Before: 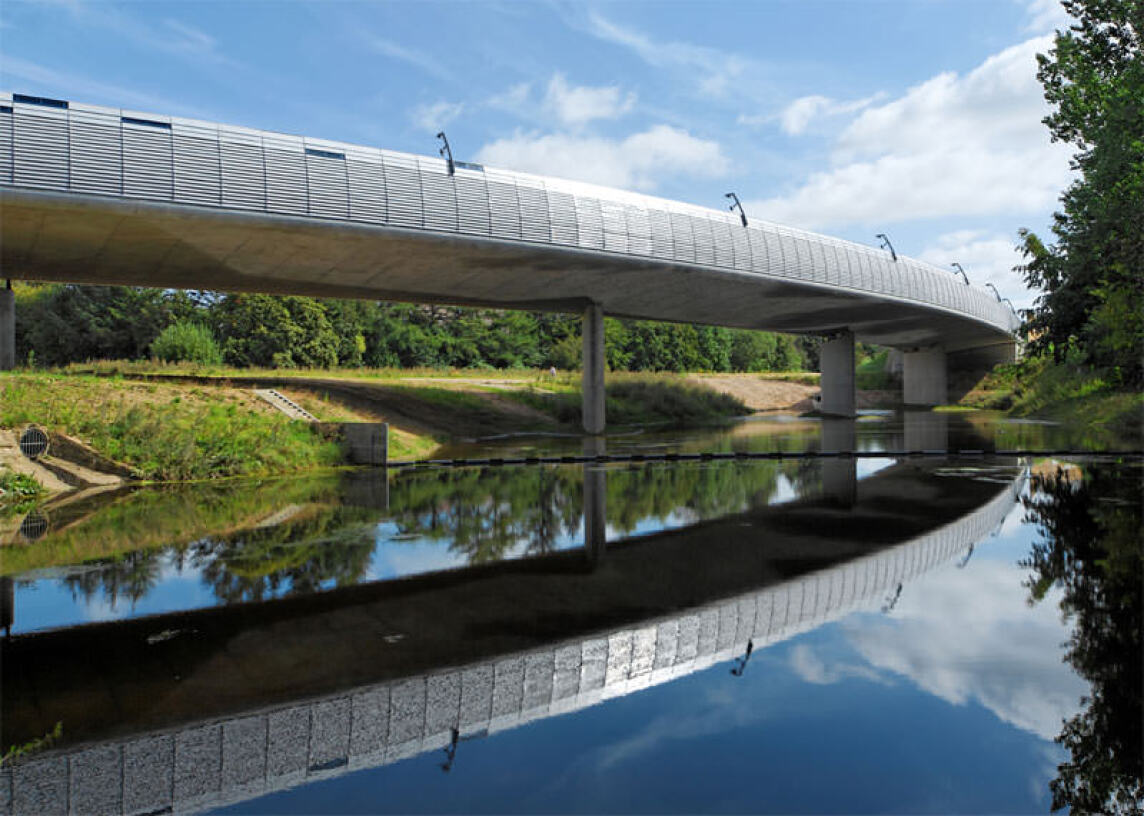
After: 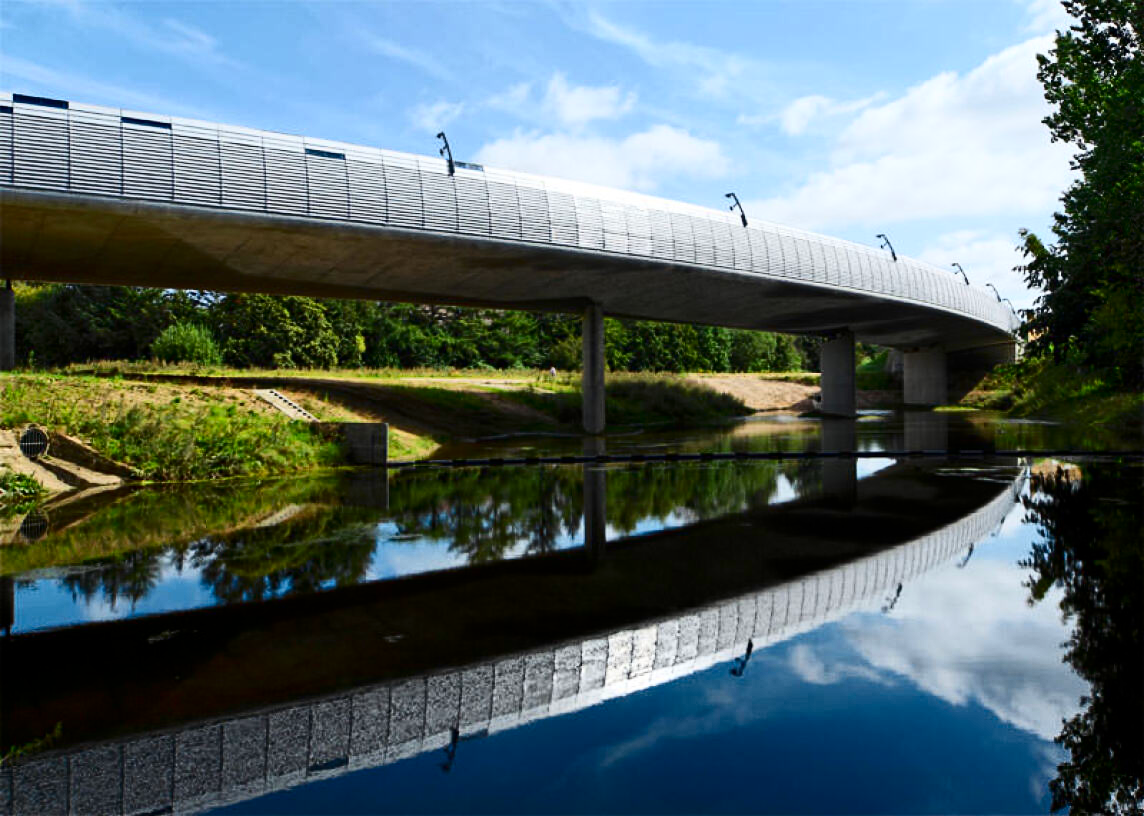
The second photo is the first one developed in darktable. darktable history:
tone equalizer: -8 EV -0.55 EV
contrast brightness saturation: contrast 0.32, brightness -0.08, saturation 0.17
